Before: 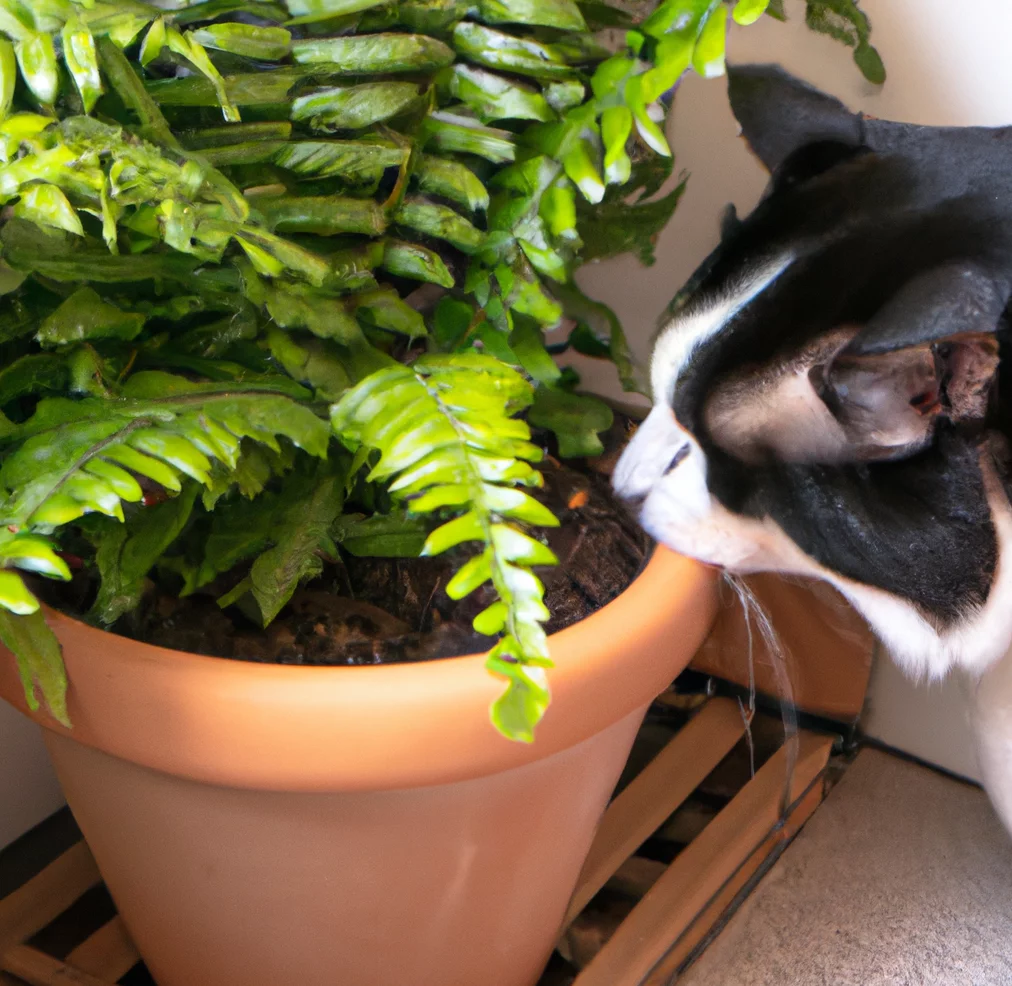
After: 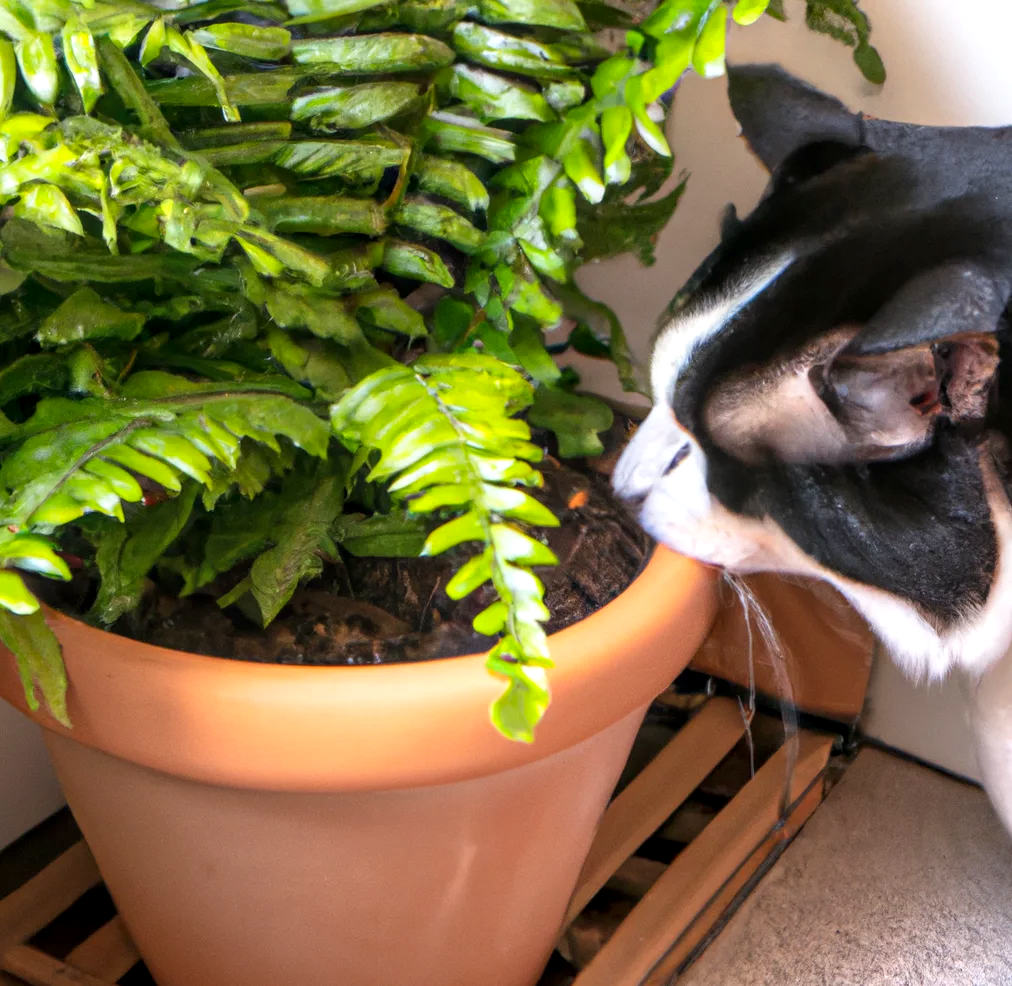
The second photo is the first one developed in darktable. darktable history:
contrast brightness saturation: contrast 0.038, saturation 0.065
exposure: exposure 0.201 EV, compensate exposure bias true, compensate highlight preservation false
local contrast: on, module defaults
